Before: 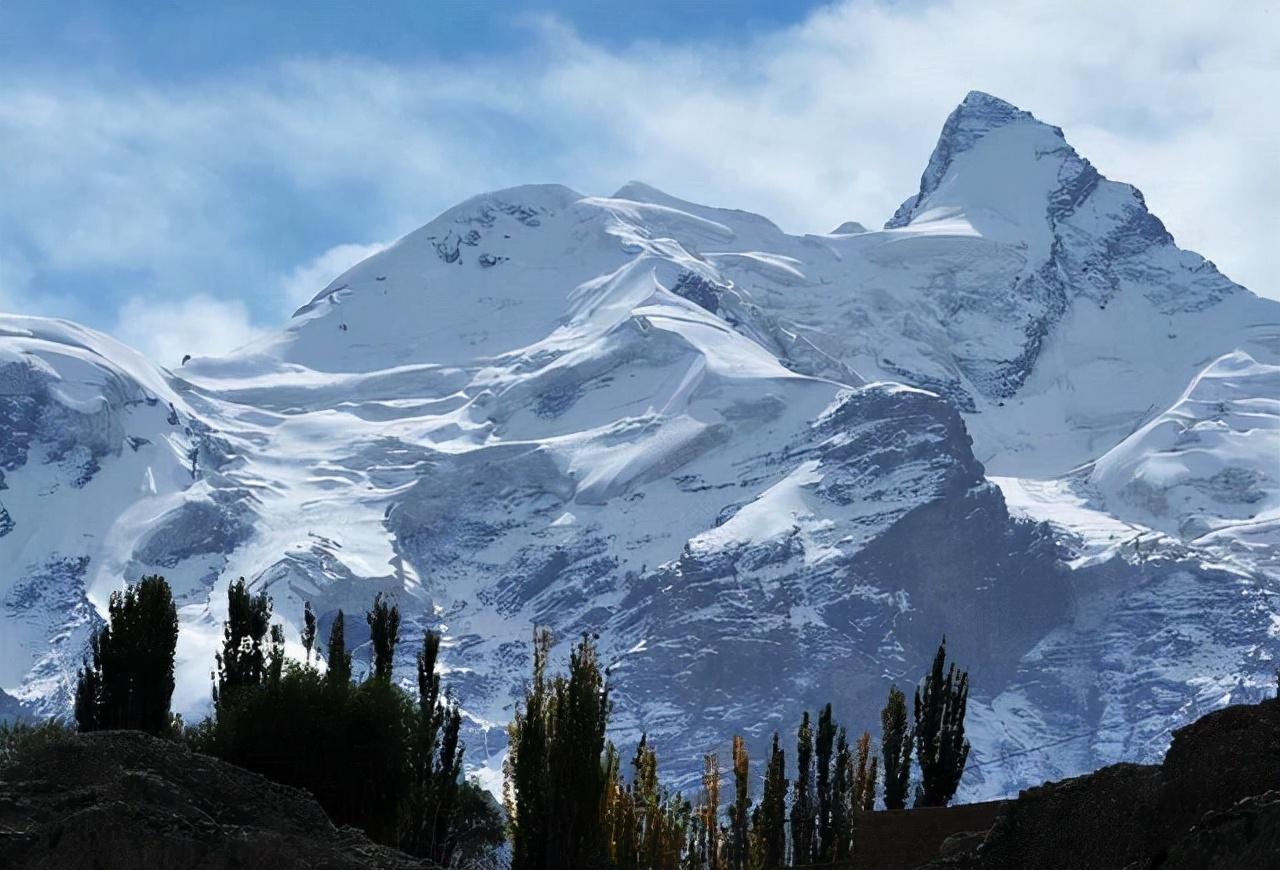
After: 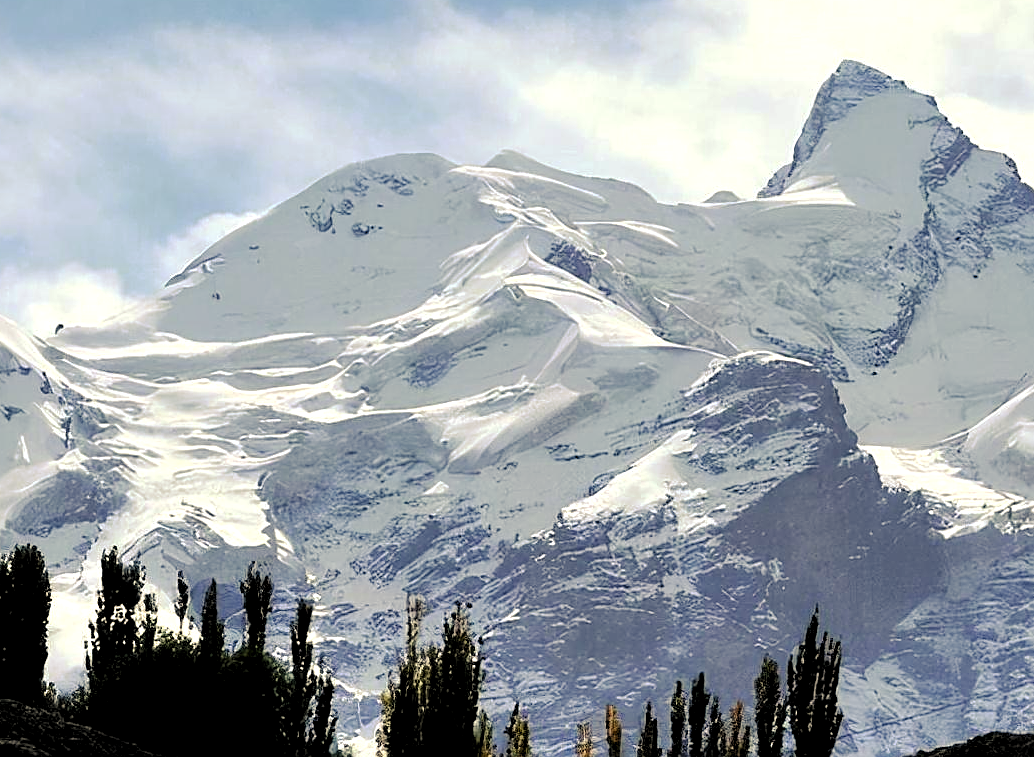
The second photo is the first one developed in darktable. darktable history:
crop: left 9.922%, top 3.628%, right 9.222%, bottom 9.323%
base curve: curves: ch0 [(0, 0) (0.235, 0.266) (0.503, 0.496) (0.786, 0.72) (1, 1)], preserve colors none
levels: levels [0.073, 0.497, 0.972]
exposure: black level correction 0, exposure 0 EV, compensate highlight preservation false
color correction: highlights a* 2.68, highlights b* 22.55
sharpen: on, module defaults
tone equalizer: -8 EV -0.453 EV, -7 EV -0.397 EV, -6 EV -0.327 EV, -5 EV -0.21 EV, -3 EV 0.194 EV, -2 EV 0.332 EV, -1 EV 0.384 EV, +0 EV 0.417 EV
